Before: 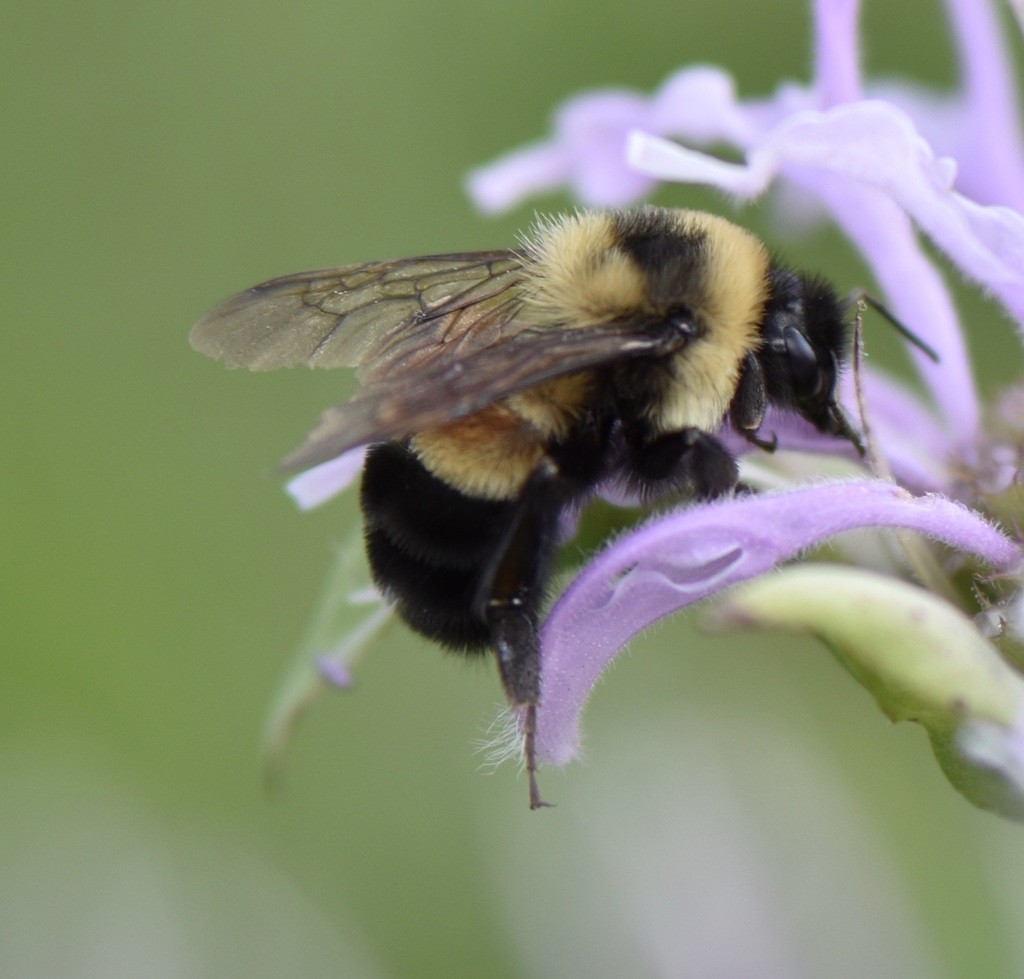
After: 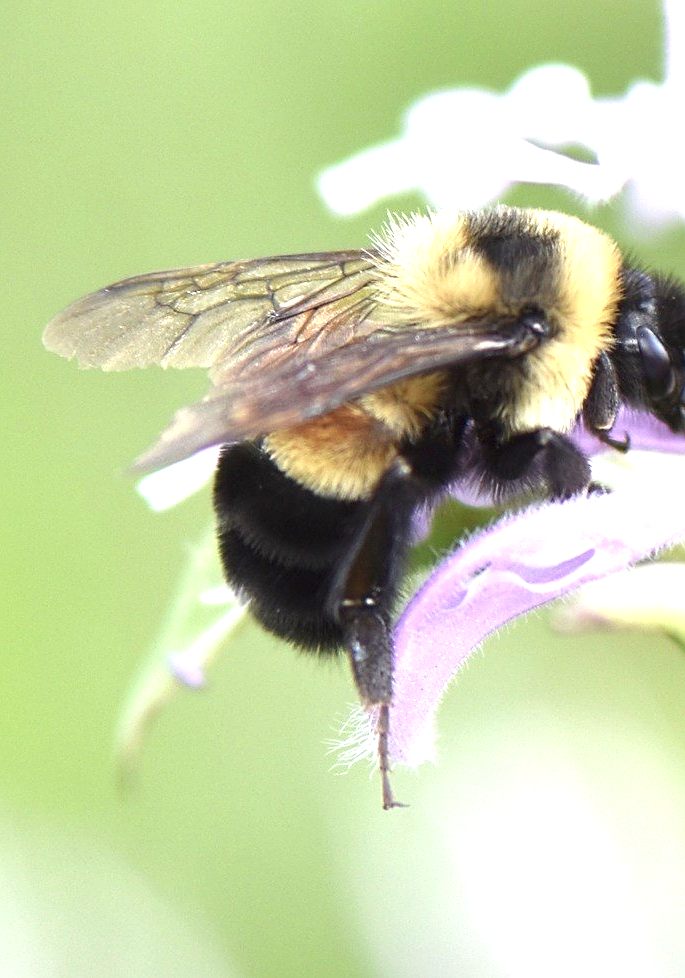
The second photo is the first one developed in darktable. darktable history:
crop and rotate: left 14.446%, right 18.653%
sharpen: on, module defaults
exposure: black level correction 0, exposure 1.514 EV, compensate highlight preservation false
